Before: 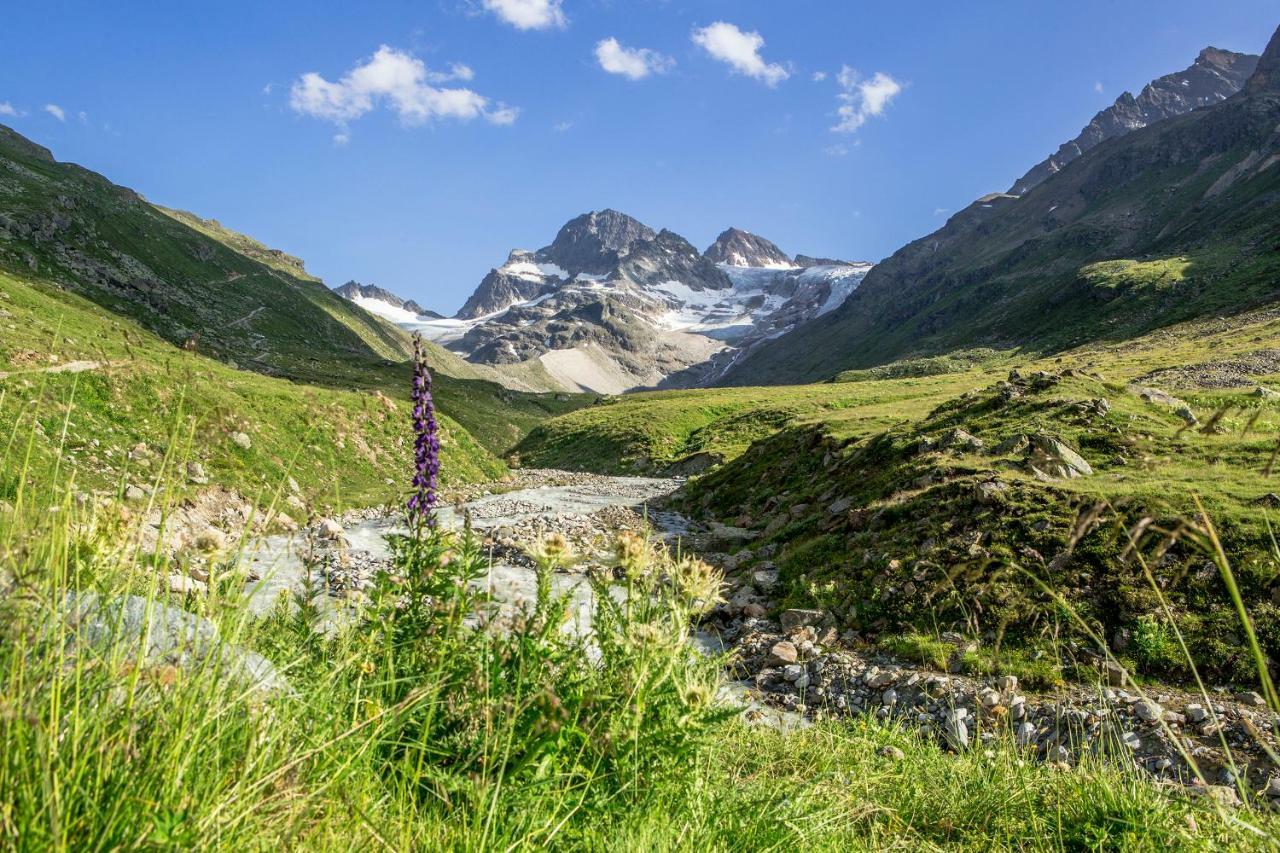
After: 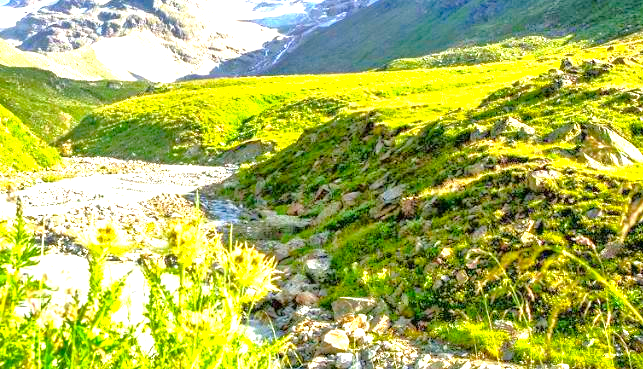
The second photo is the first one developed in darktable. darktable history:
crop: left 35.03%, top 36.625%, right 14.663%, bottom 20.057%
exposure: black level correction 0, exposure 1.75 EV, compensate exposure bias true, compensate highlight preservation false
color balance rgb: linear chroma grading › global chroma 15%, perceptual saturation grading › global saturation 30%
tone equalizer: -7 EV 0.15 EV, -6 EV 0.6 EV, -5 EV 1.15 EV, -4 EV 1.33 EV, -3 EV 1.15 EV, -2 EV 0.6 EV, -1 EV 0.15 EV, mask exposure compensation -0.5 EV
